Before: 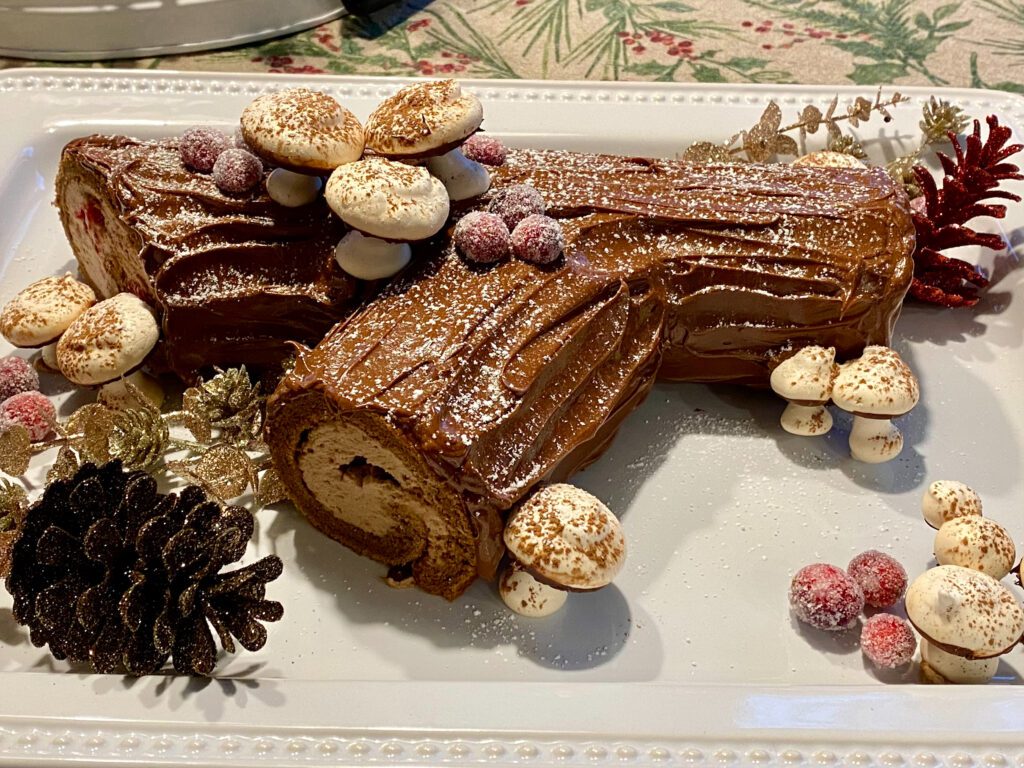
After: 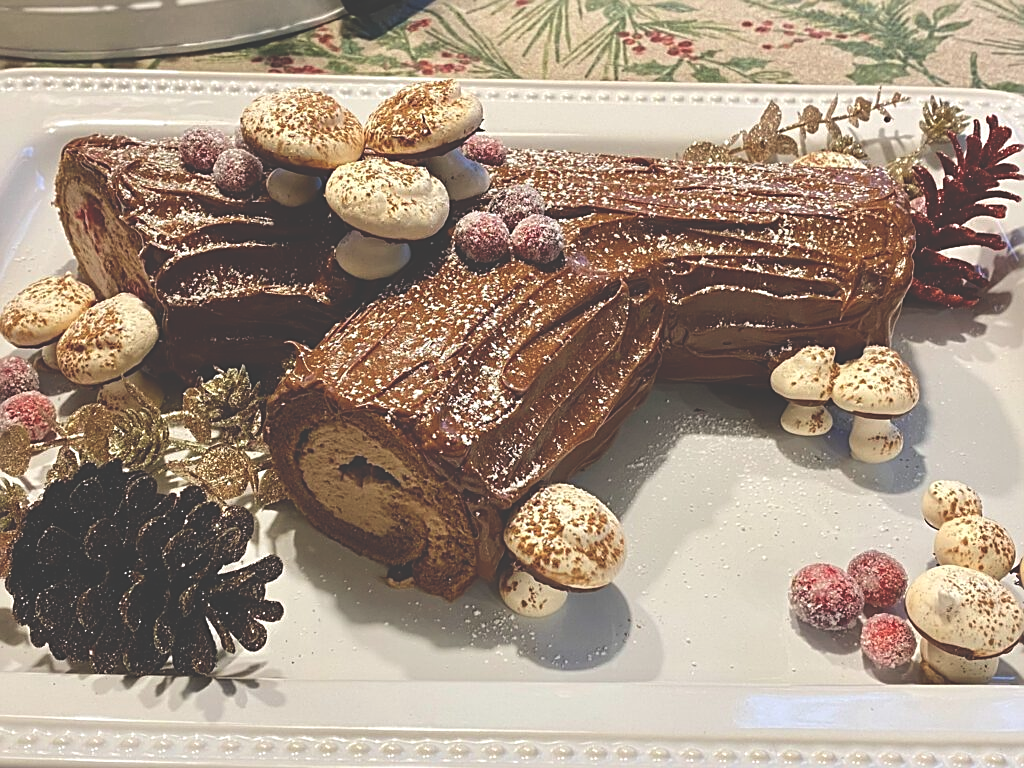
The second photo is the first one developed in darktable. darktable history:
exposure: black level correction -0.041, exposure 0.064 EV, compensate highlight preservation false
sharpen: on, module defaults
white balance: red 1, blue 1
